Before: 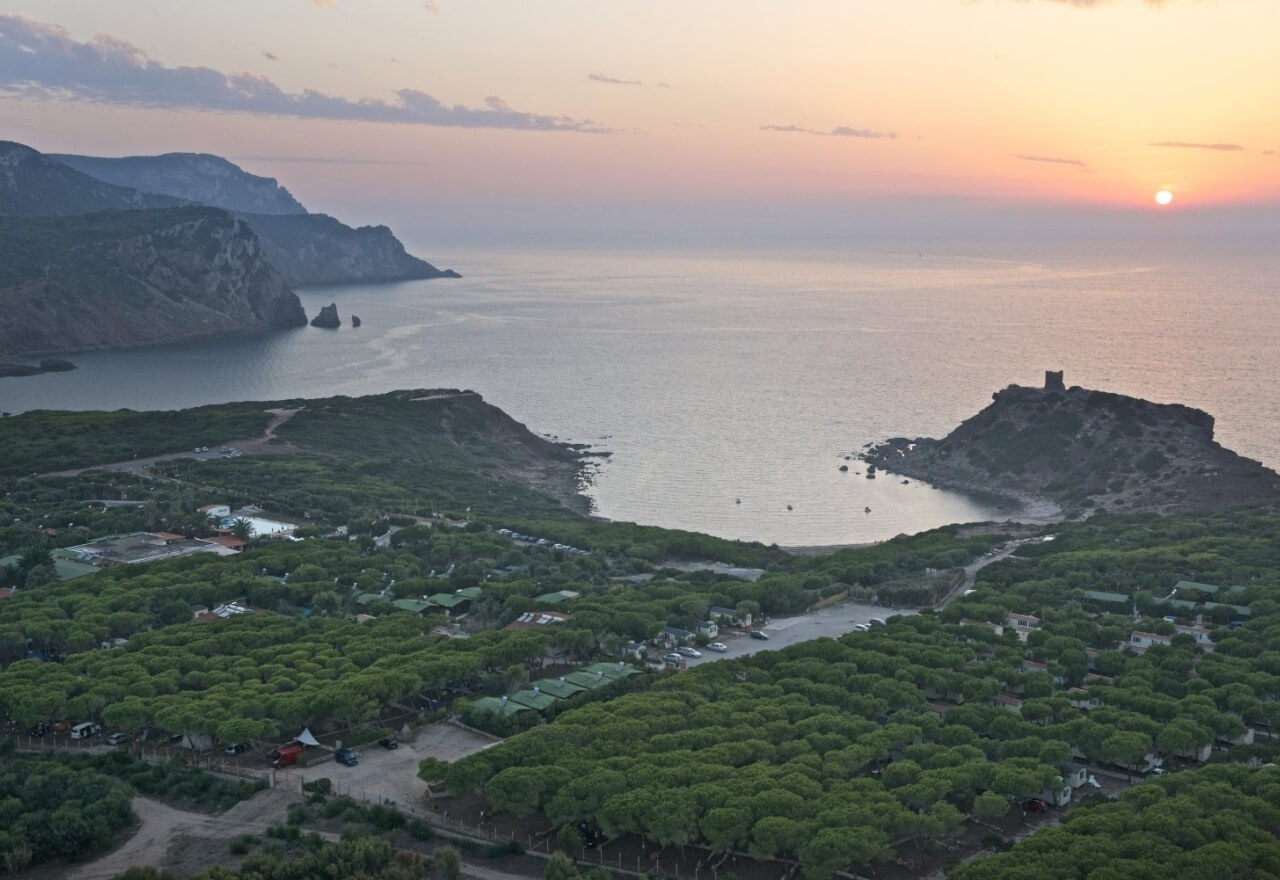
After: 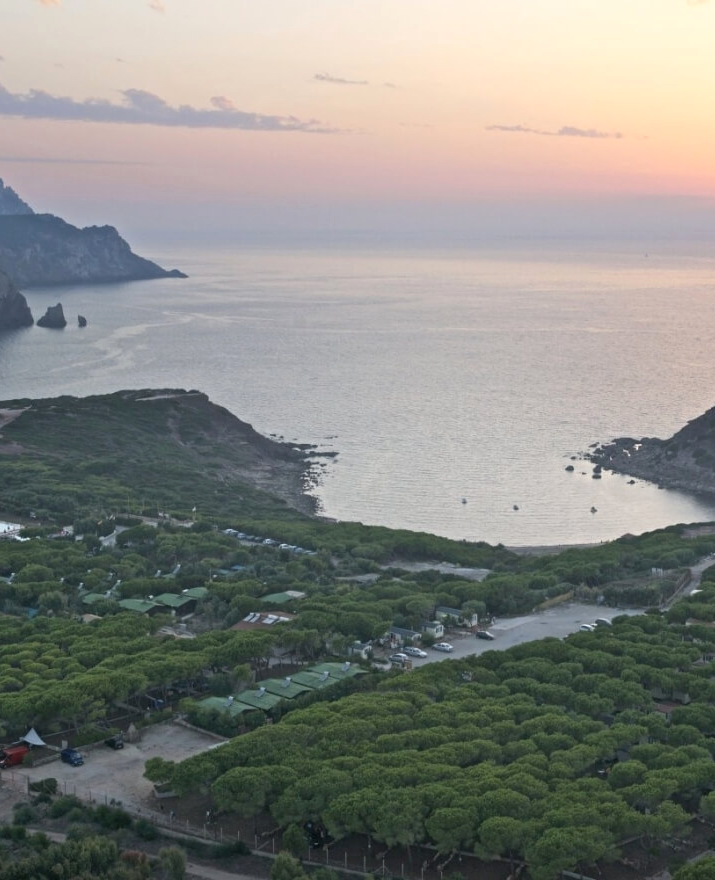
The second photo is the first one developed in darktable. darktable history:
exposure: exposure 0.162 EV, compensate exposure bias true, compensate highlight preservation false
crop: left 21.439%, right 22.66%
